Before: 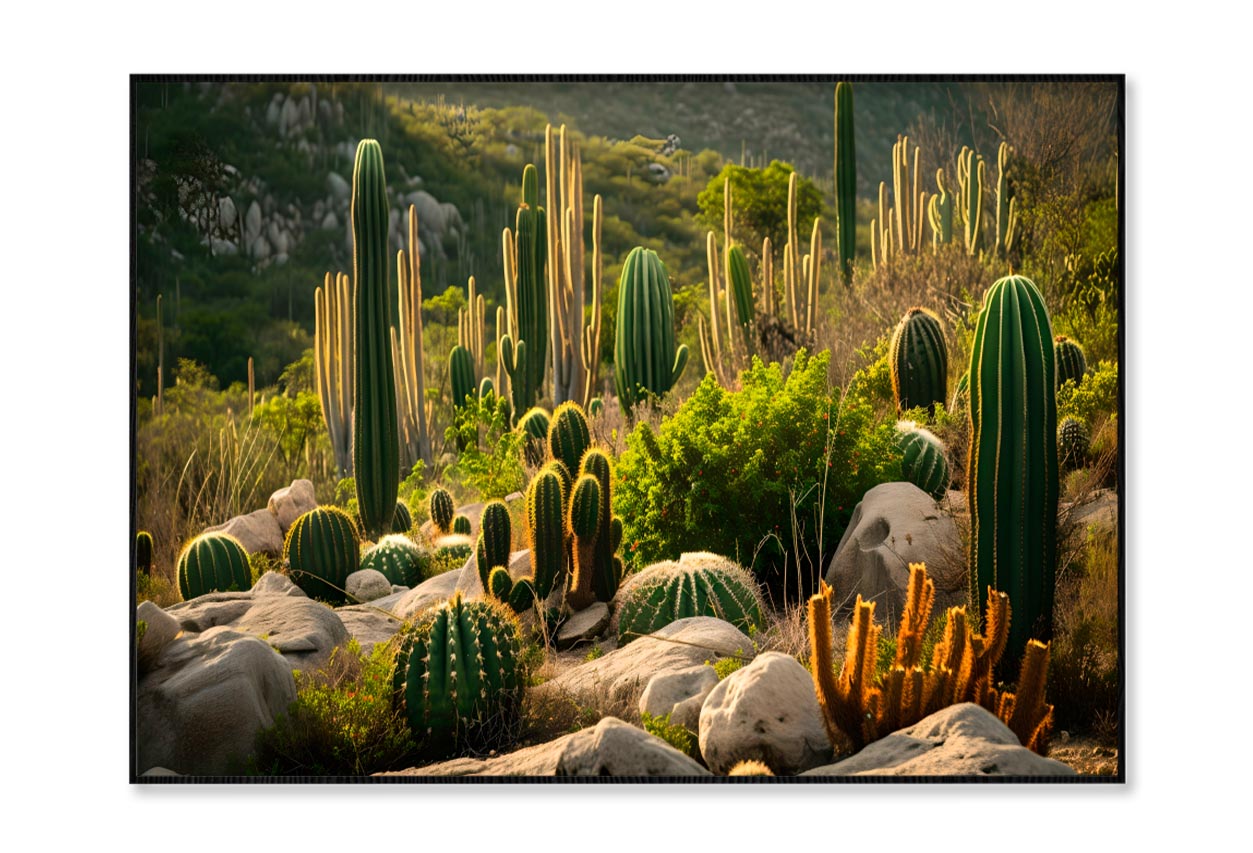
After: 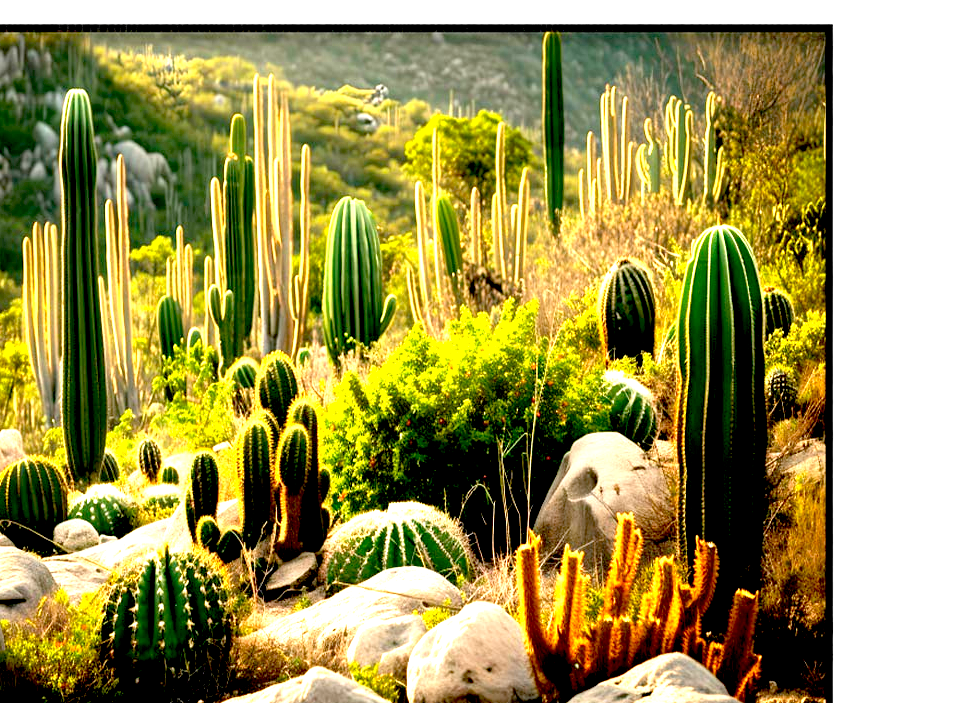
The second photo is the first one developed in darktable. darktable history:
crop: left 23.343%, top 5.901%, bottom 11.637%
exposure: black level correction 0.015, exposure 1.763 EV, compensate highlight preservation false
